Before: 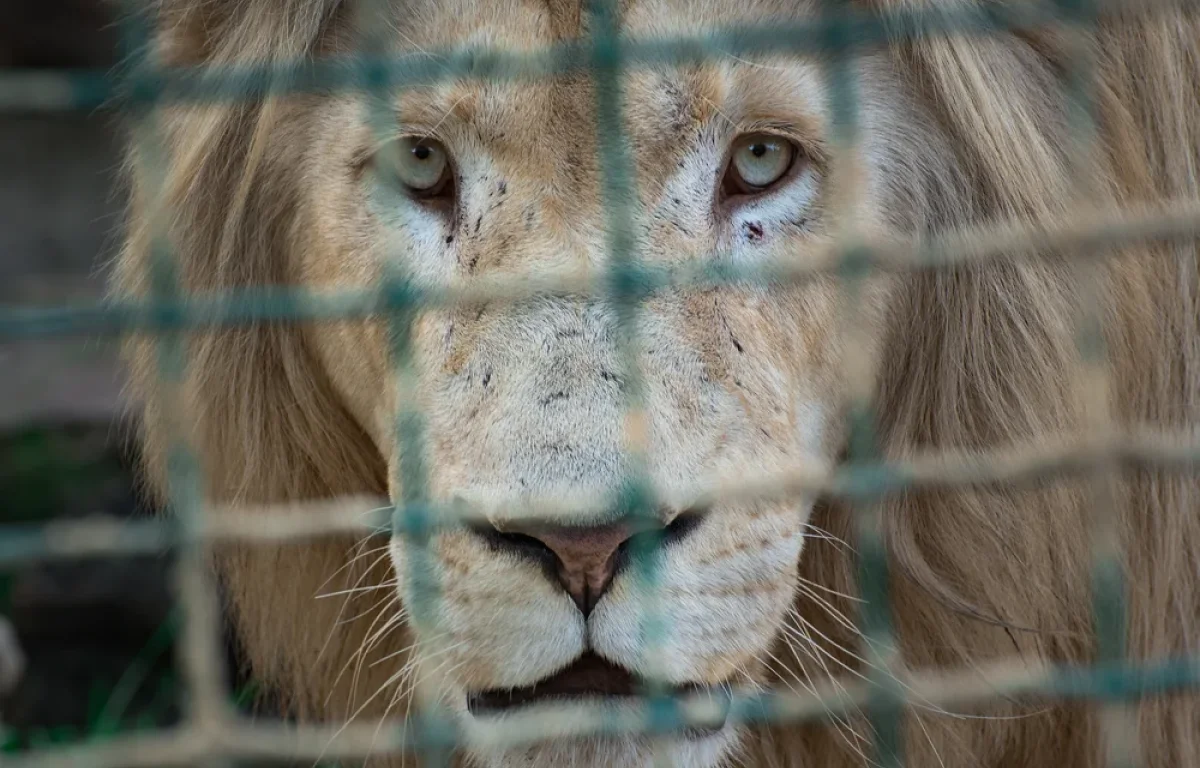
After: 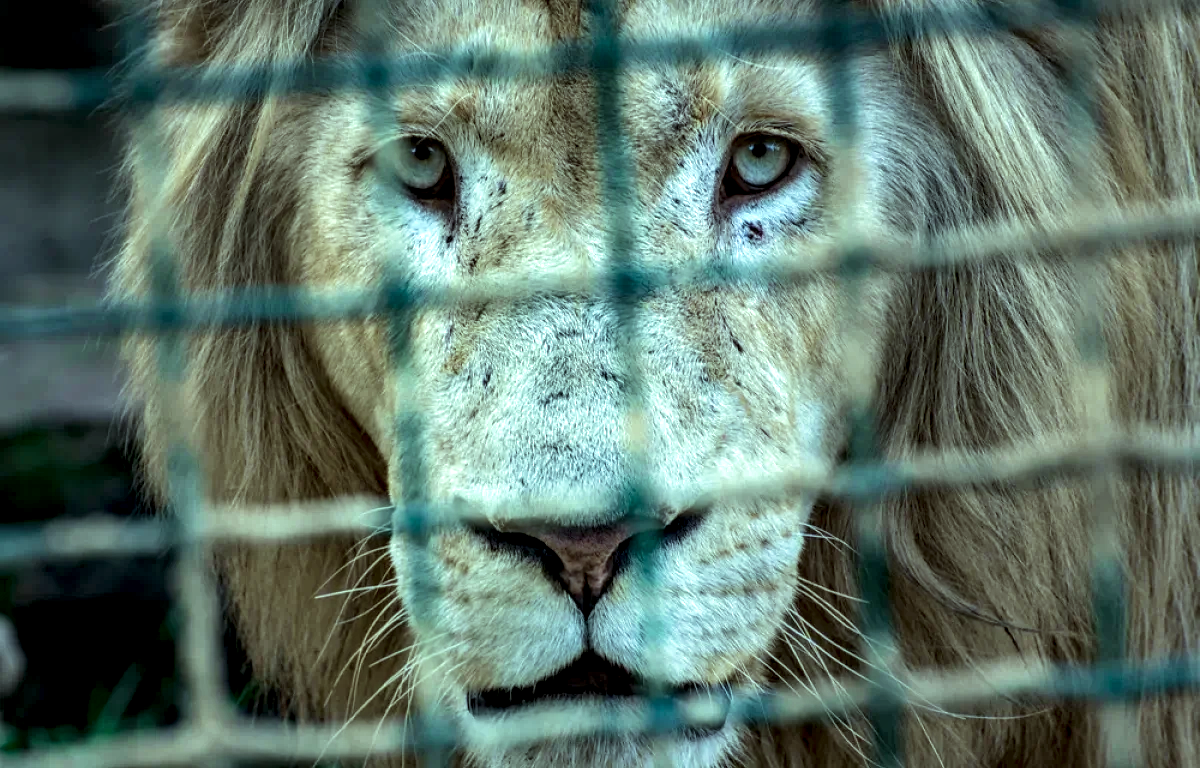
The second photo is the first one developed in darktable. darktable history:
color balance: mode lift, gamma, gain (sRGB), lift [0.997, 0.979, 1.021, 1.011], gamma [1, 1.084, 0.916, 0.998], gain [1, 0.87, 1.13, 1.101], contrast 4.55%, contrast fulcrum 38.24%, output saturation 104.09%
velvia: on, module defaults
local contrast: highlights 19%, detail 186%
